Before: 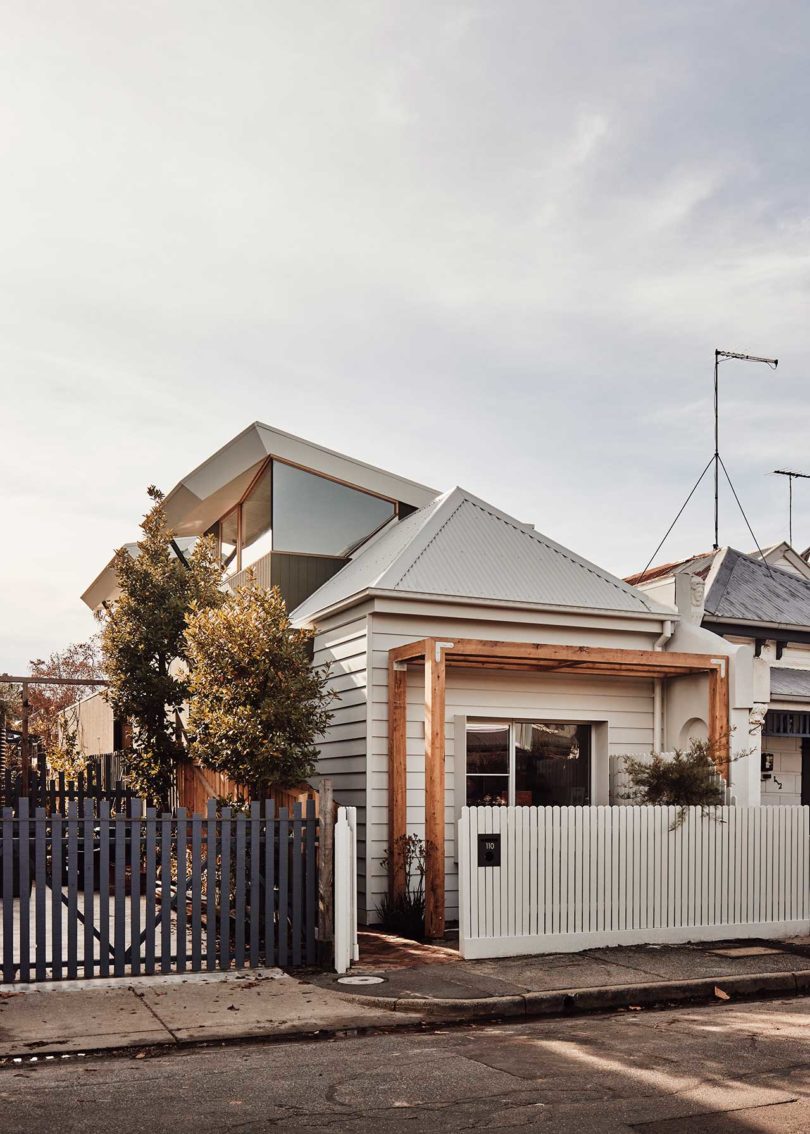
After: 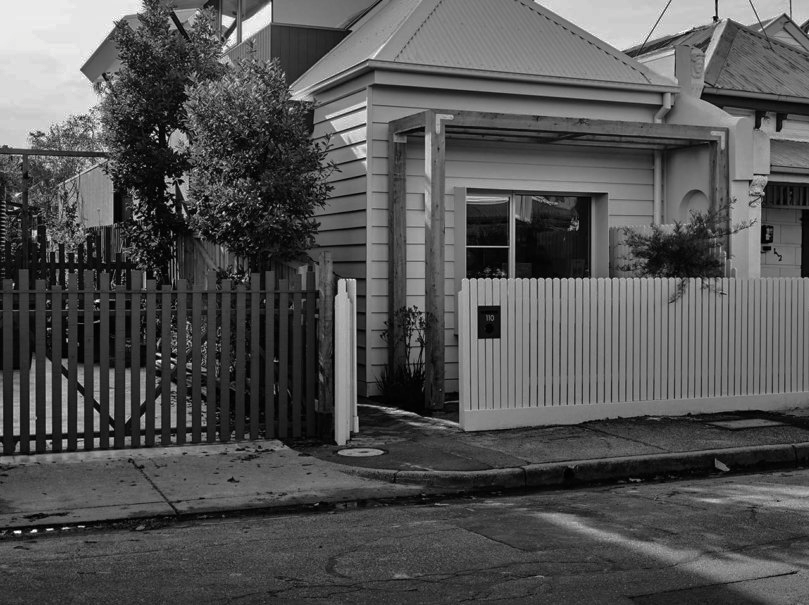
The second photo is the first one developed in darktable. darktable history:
color calibration: output gray [0.21, 0.42, 0.37, 0], illuminant custom, x 0.372, y 0.389, temperature 4225.68 K, gamut compression 1.69
color correction: highlights b* 0.023, saturation 1.11
contrast brightness saturation: contrast 0.101, saturation -0.37
crop and rotate: top 46.622%, right 0.035%
base curve: curves: ch0 [(0, 0) (0.841, 0.609) (1, 1)], preserve colors none
